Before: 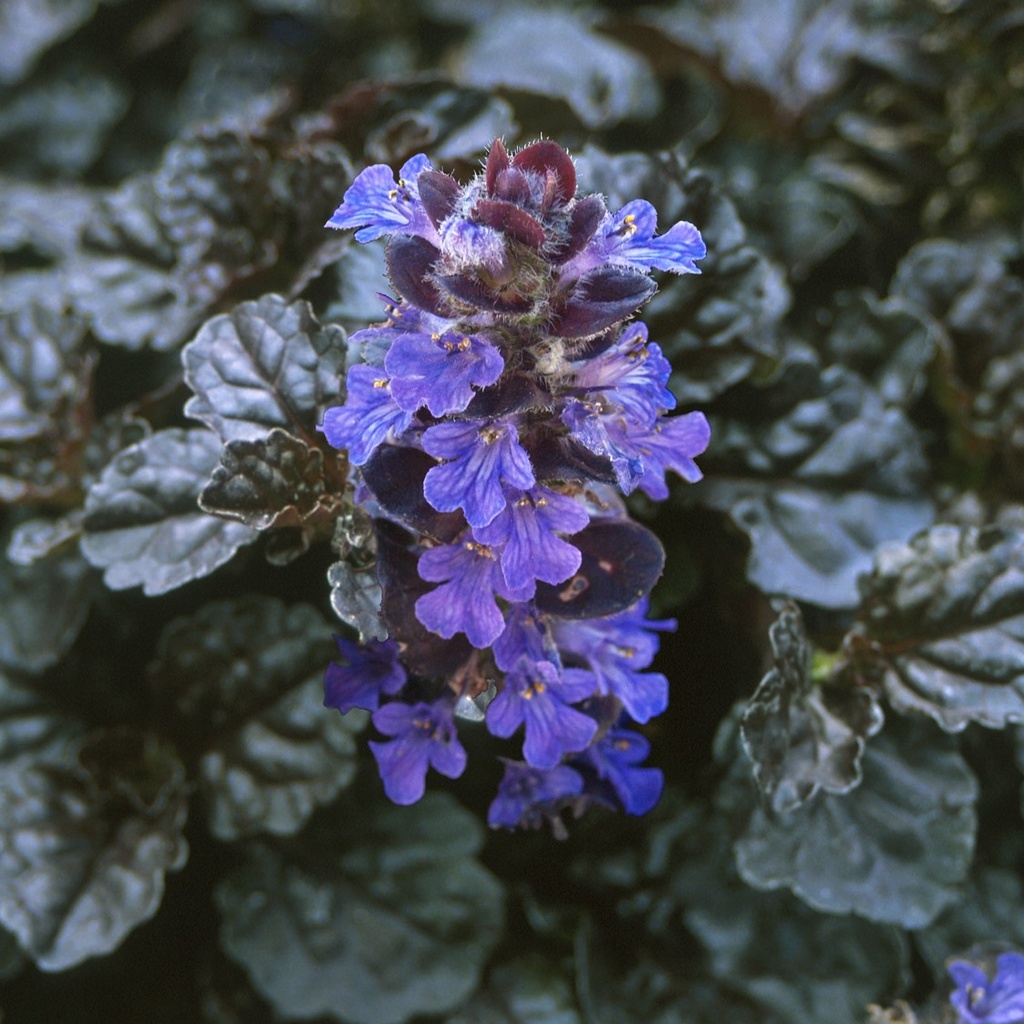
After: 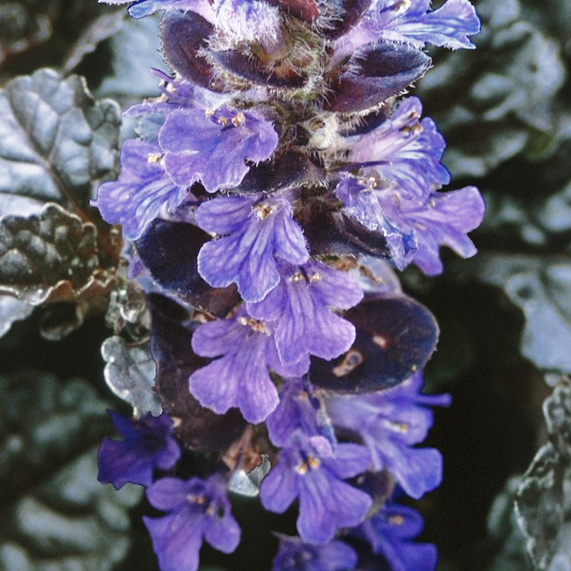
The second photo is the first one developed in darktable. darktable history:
base curve: curves: ch0 [(0, 0) (0.028, 0.03) (0.121, 0.232) (0.46, 0.748) (0.859, 0.968) (1, 1)], preserve colors none
bloom: size 9%, threshold 100%, strength 7%
crop and rotate: left 22.13%, top 22.054%, right 22.026%, bottom 22.102%
color zones: curves: ch0 [(0, 0.5) (0.125, 0.4) (0.25, 0.5) (0.375, 0.4) (0.5, 0.4) (0.625, 0.35) (0.75, 0.35) (0.875, 0.5)]; ch1 [(0, 0.35) (0.125, 0.45) (0.25, 0.35) (0.375, 0.35) (0.5, 0.35) (0.625, 0.35) (0.75, 0.45) (0.875, 0.35)]; ch2 [(0, 0.6) (0.125, 0.5) (0.25, 0.5) (0.375, 0.6) (0.5, 0.6) (0.625, 0.5) (0.75, 0.5) (0.875, 0.5)]
